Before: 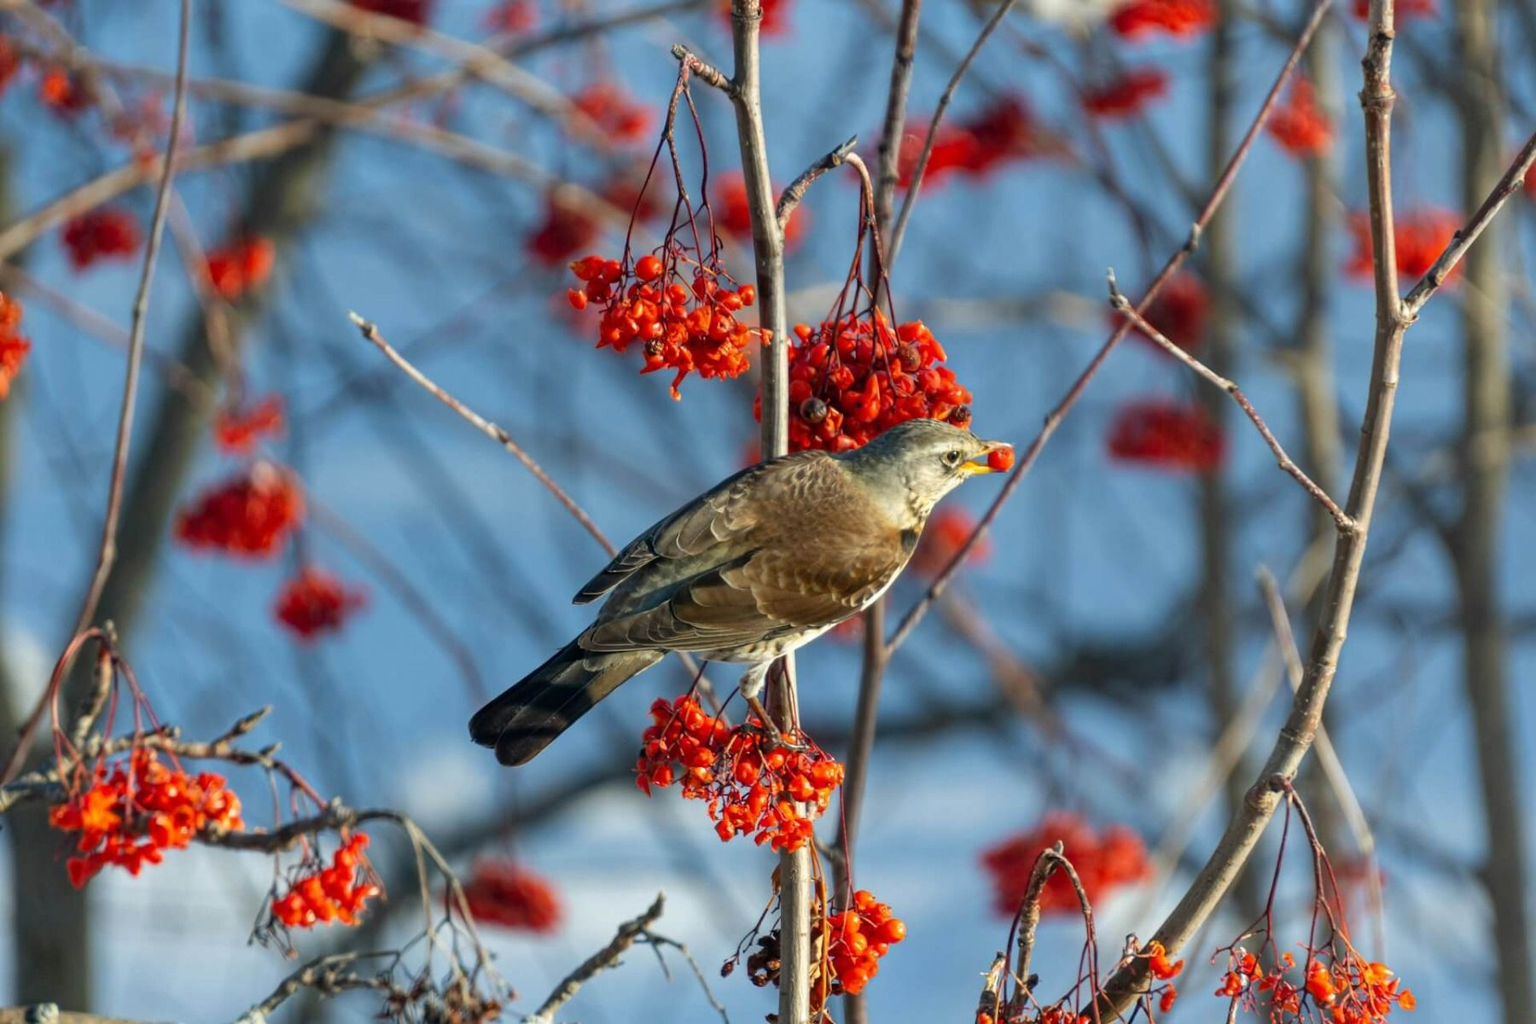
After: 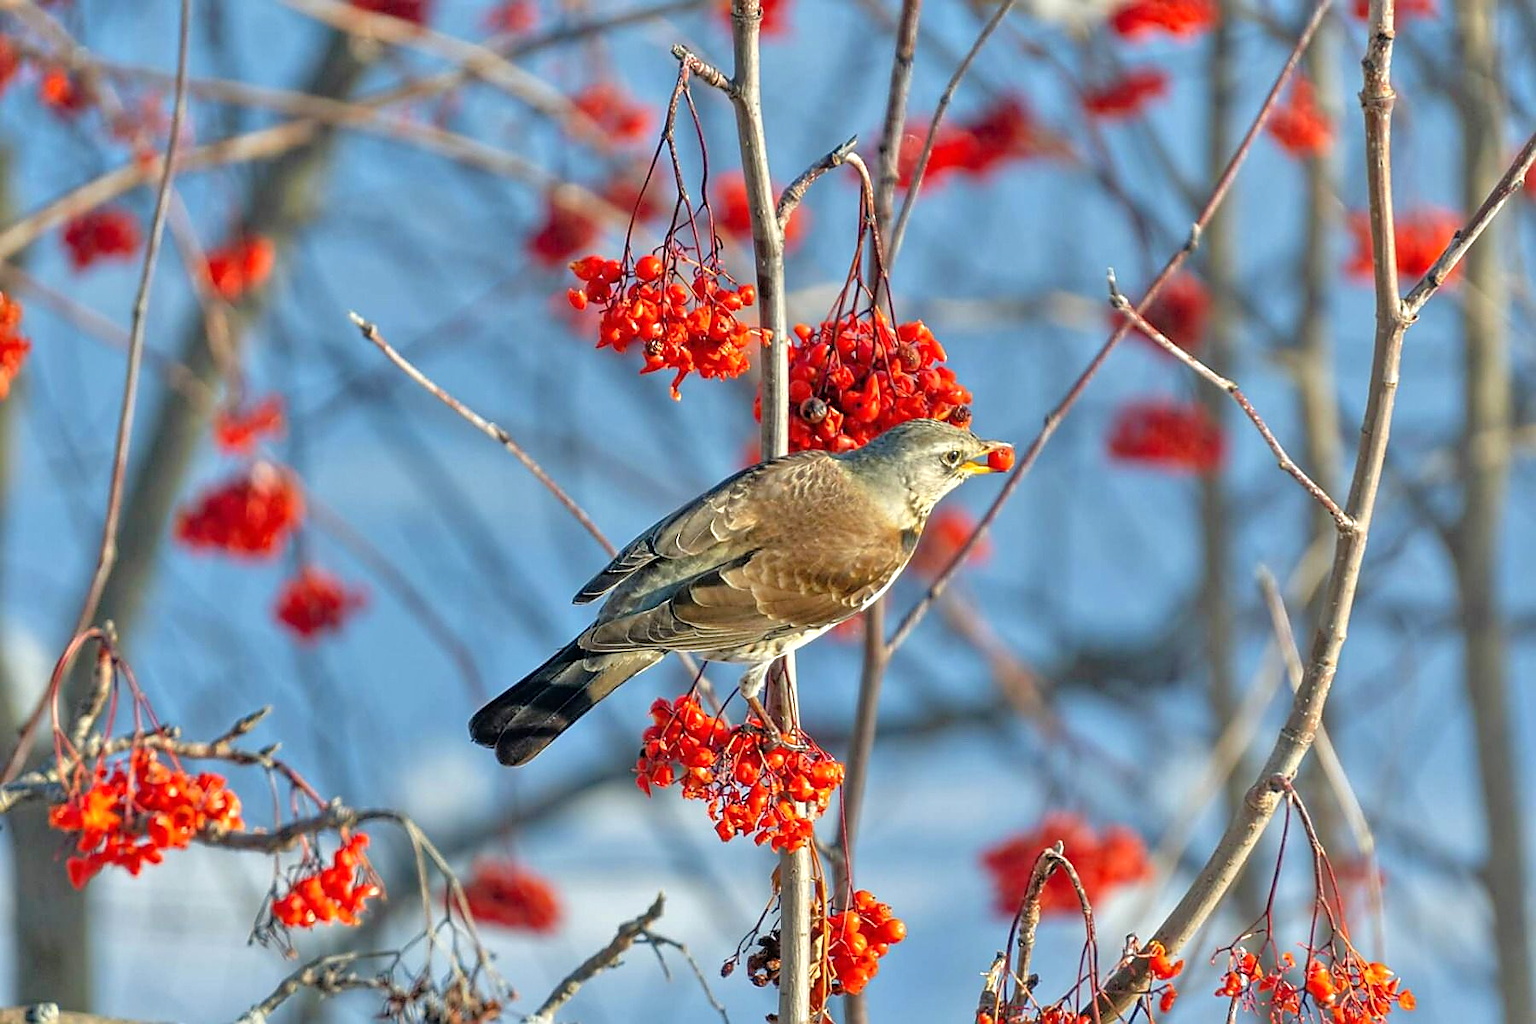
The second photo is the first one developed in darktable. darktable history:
sharpen: radius 1.4, amount 1.25, threshold 0.7
tone equalizer: -7 EV 0.15 EV, -6 EV 0.6 EV, -5 EV 1.15 EV, -4 EV 1.33 EV, -3 EV 1.15 EV, -2 EV 0.6 EV, -1 EV 0.15 EV, mask exposure compensation -0.5 EV
